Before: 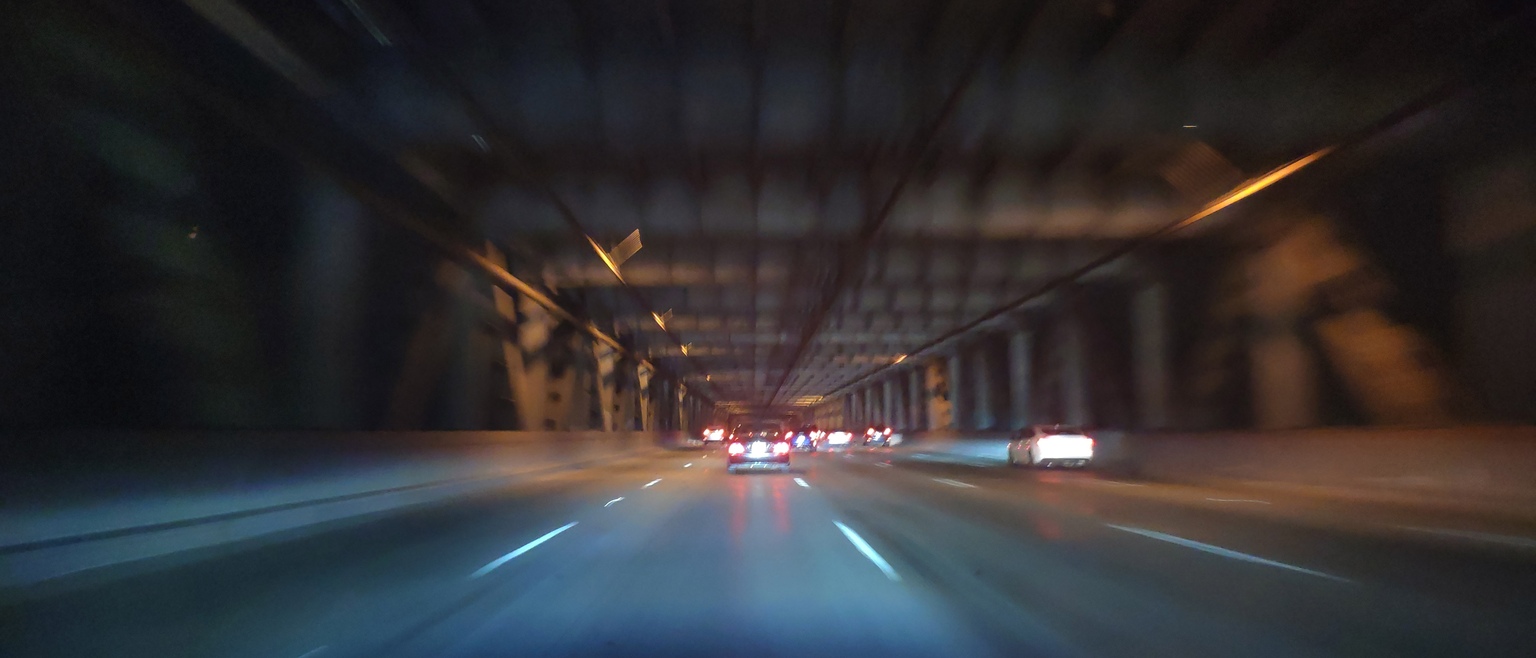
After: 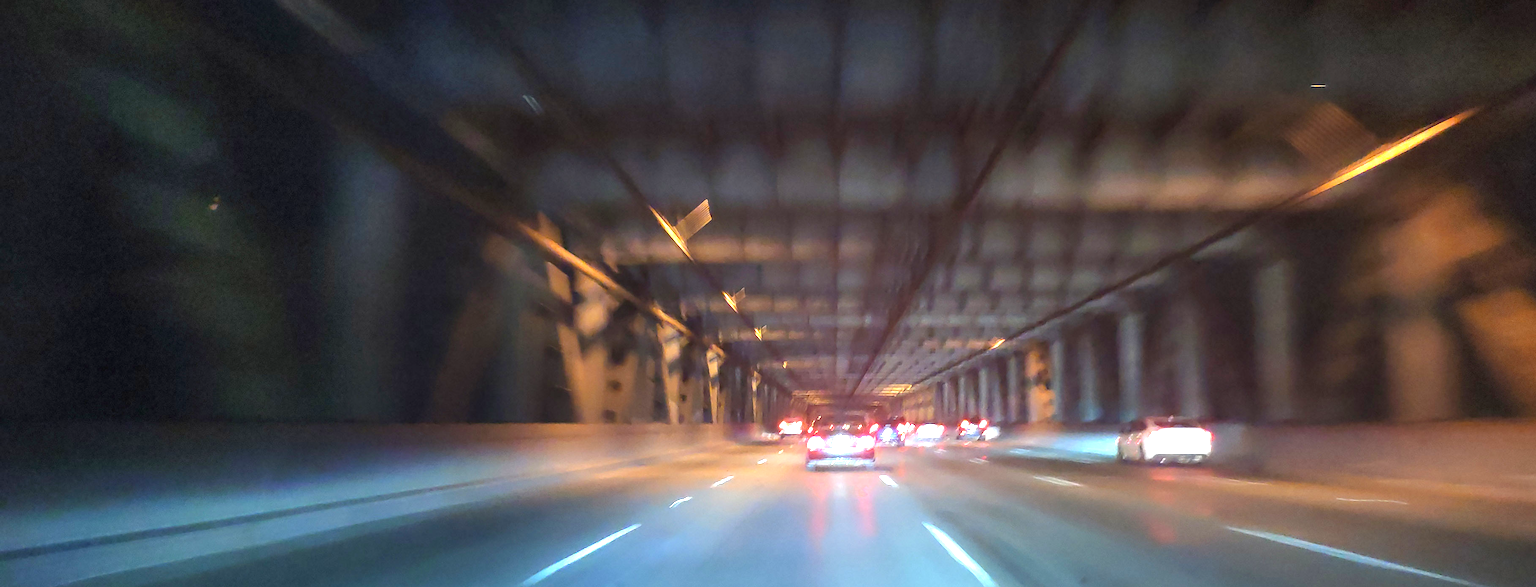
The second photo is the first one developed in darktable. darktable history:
exposure: black level correction 0.001, exposure 1.3 EV, compensate highlight preservation false
crop: top 7.49%, right 9.717%, bottom 11.943%
